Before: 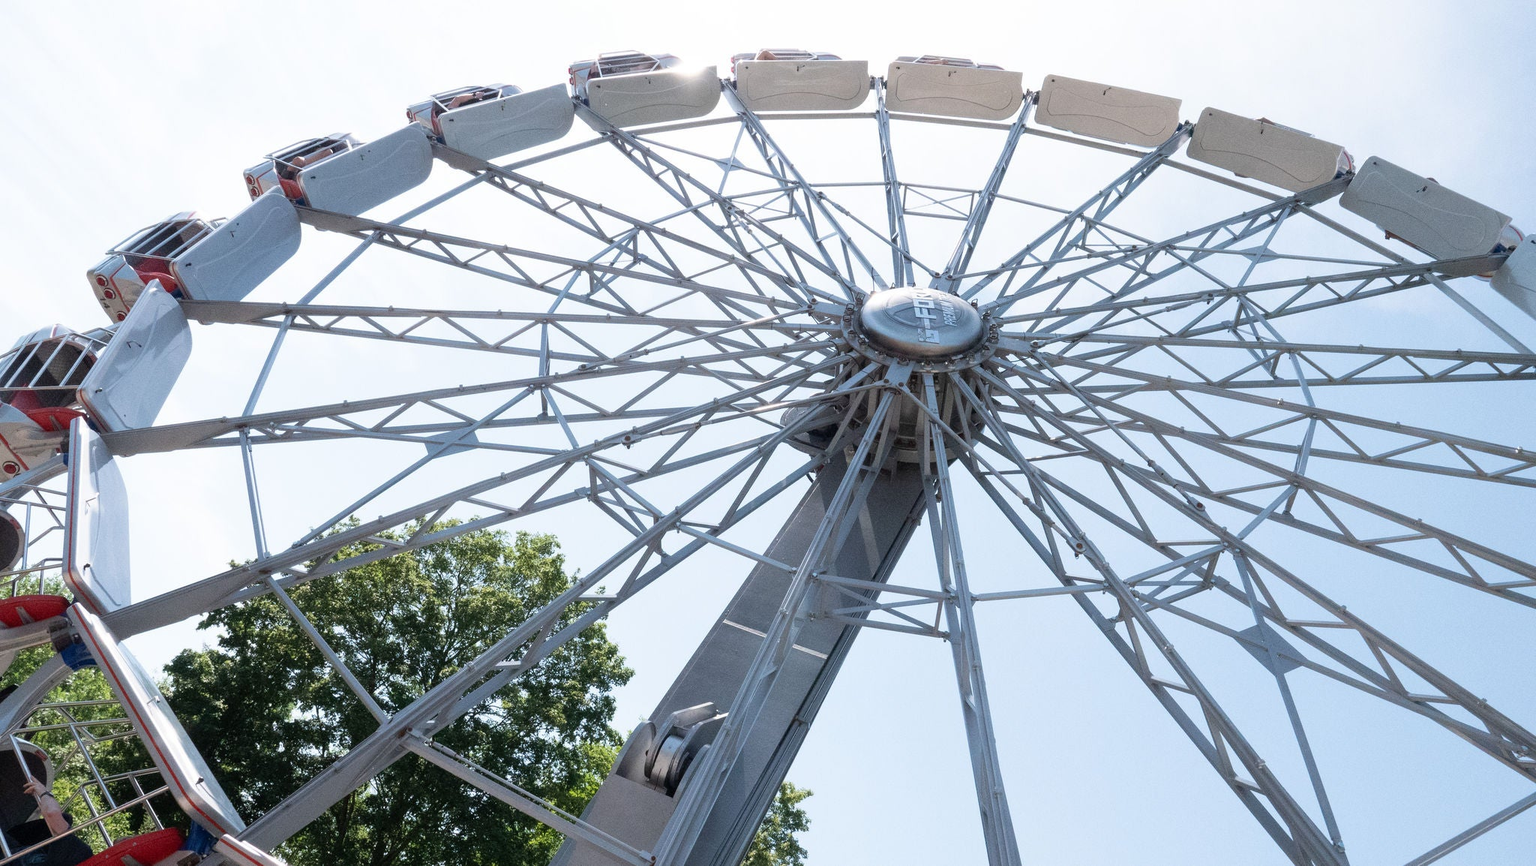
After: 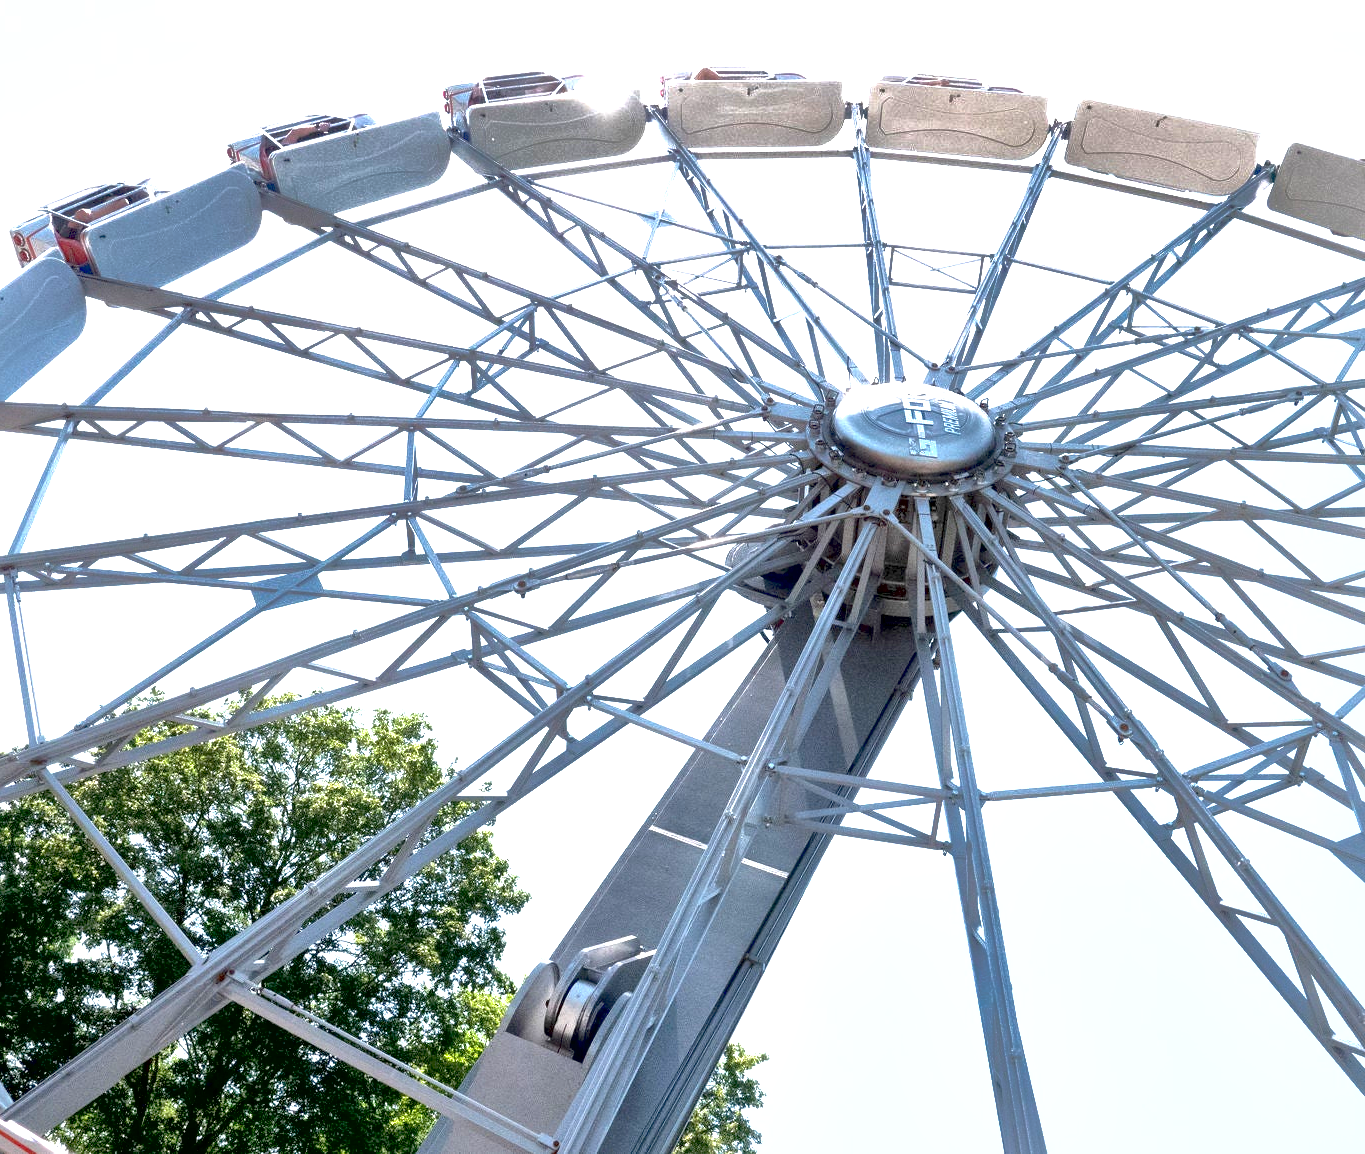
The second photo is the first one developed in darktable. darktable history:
shadows and highlights: on, module defaults
exposure: black level correction 0.01, exposure 1 EV, compensate highlight preservation false
local contrast: mode bilateral grid, contrast 24, coarseness 59, detail 151%, midtone range 0.2
crop: left 15.403%, right 17.917%
